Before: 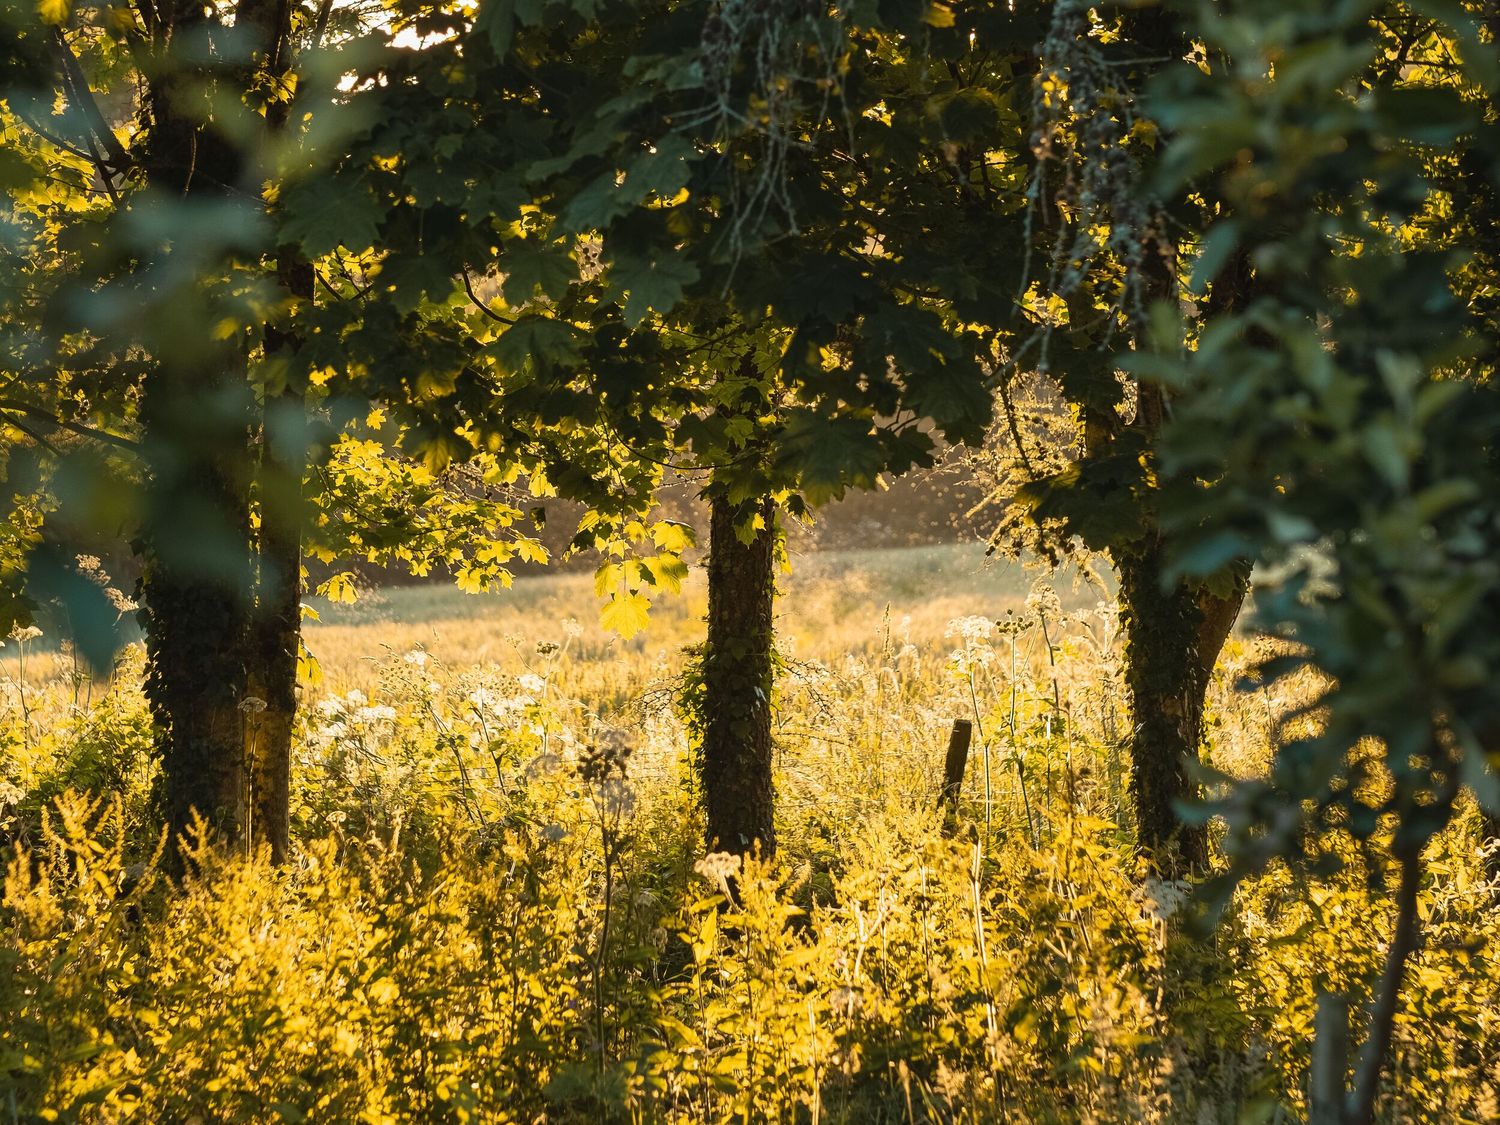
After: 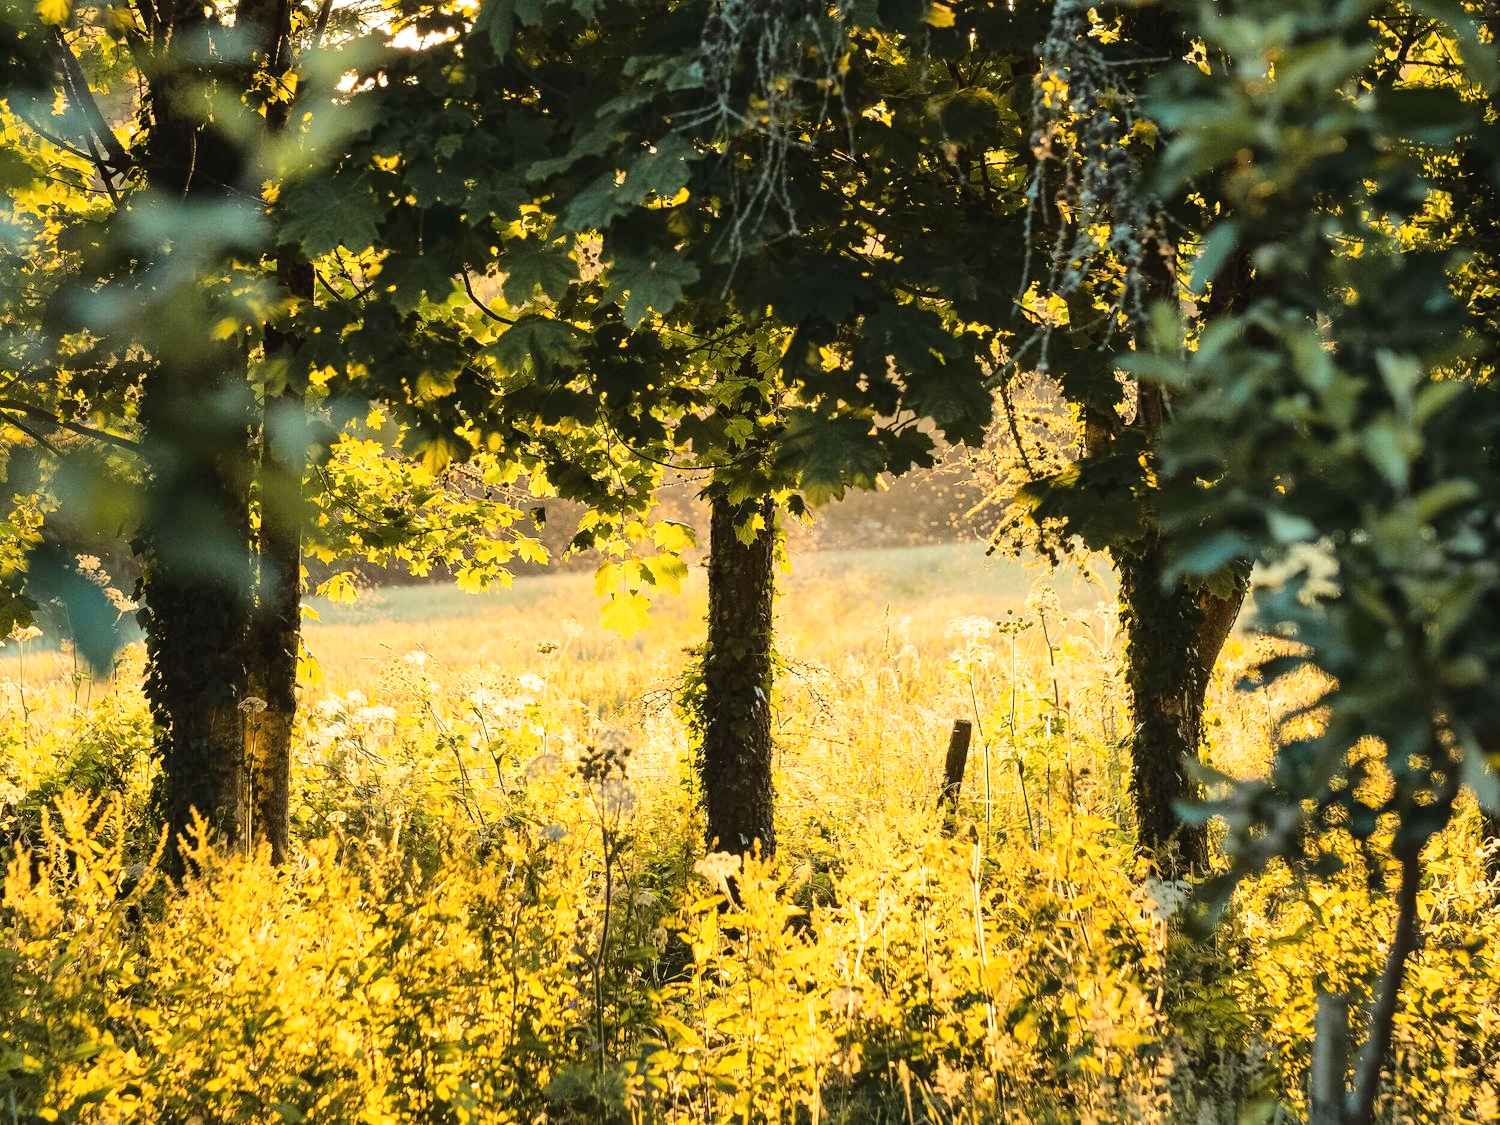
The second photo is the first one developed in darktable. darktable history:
tone equalizer: -7 EV 0.159 EV, -6 EV 0.587 EV, -5 EV 1.12 EV, -4 EV 1.35 EV, -3 EV 1.13 EV, -2 EV 0.6 EV, -1 EV 0.157 EV, edges refinement/feathering 500, mask exposure compensation -1.57 EV, preserve details no
